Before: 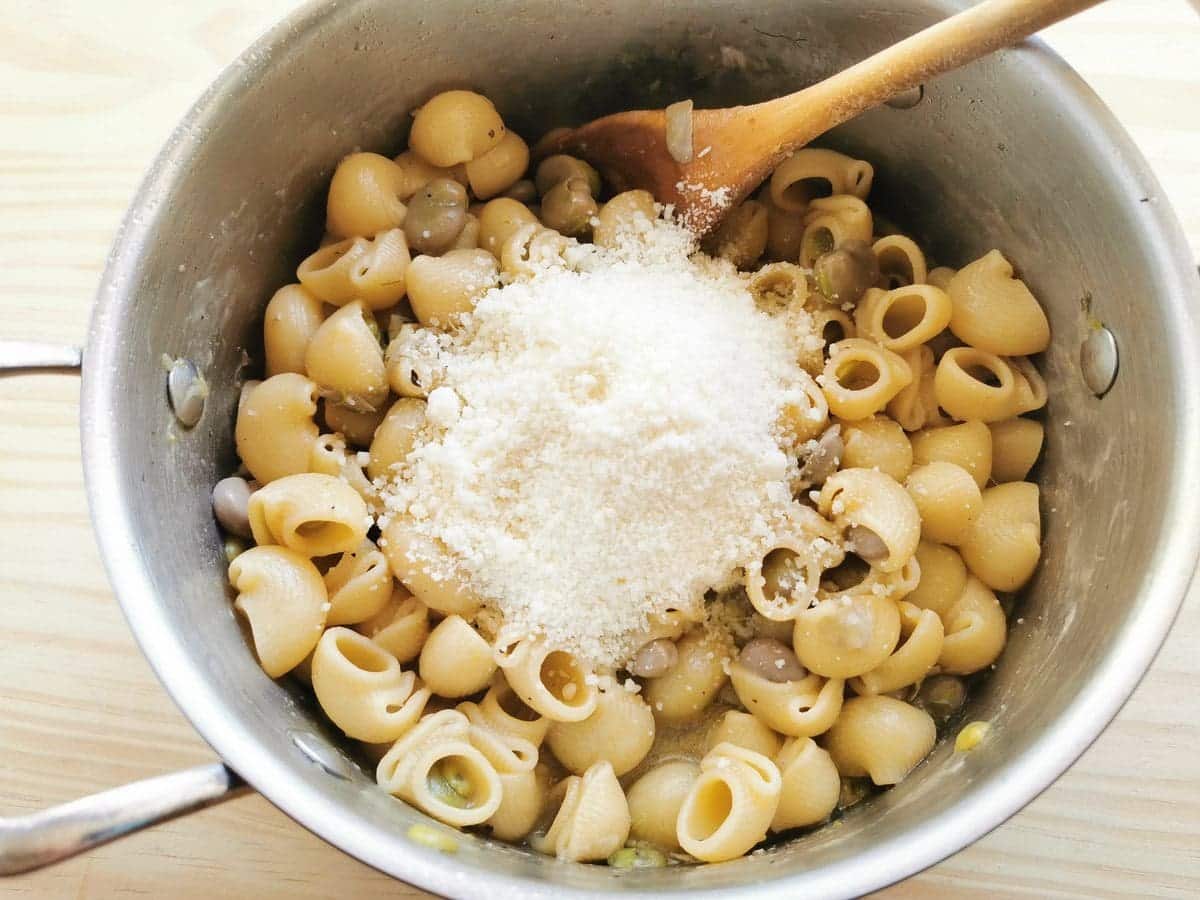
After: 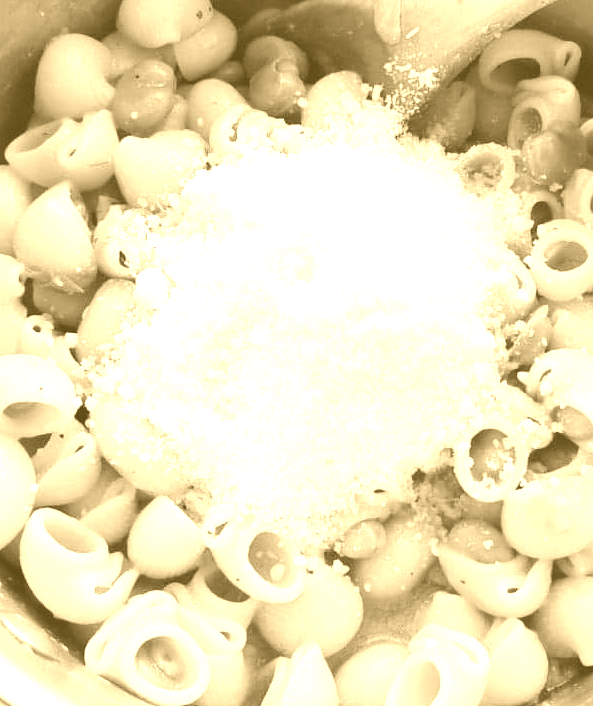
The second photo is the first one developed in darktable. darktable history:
crop and rotate: angle 0.02°, left 24.353%, top 13.219%, right 26.156%, bottom 8.224%
colorize: hue 36°, source mix 100%
